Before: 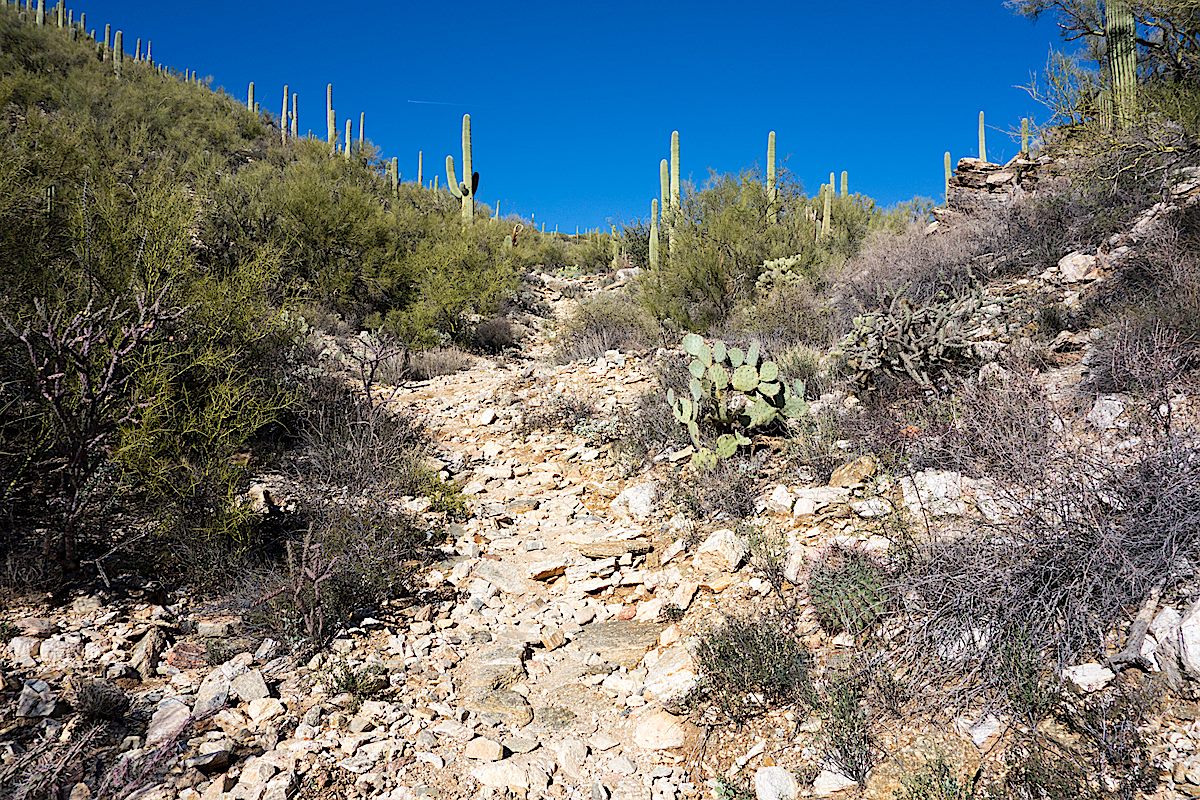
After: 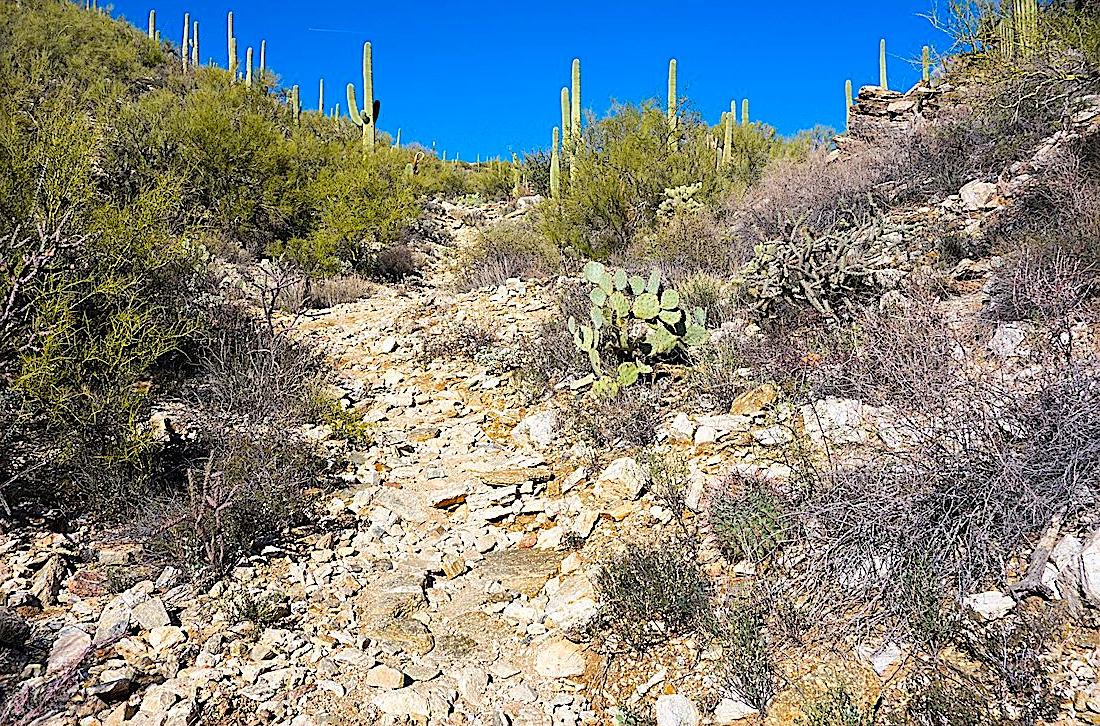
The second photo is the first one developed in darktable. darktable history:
sharpen: on, module defaults
shadows and highlights: low approximation 0.01, soften with gaussian
color balance rgb: perceptual saturation grading › global saturation 25%, perceptual brilliance grading › mid-tones 10%, perceptual brilliance grading › shadows 15%, global vibrance 20%
crop and rotate: left 8.262%, top 9.226%
